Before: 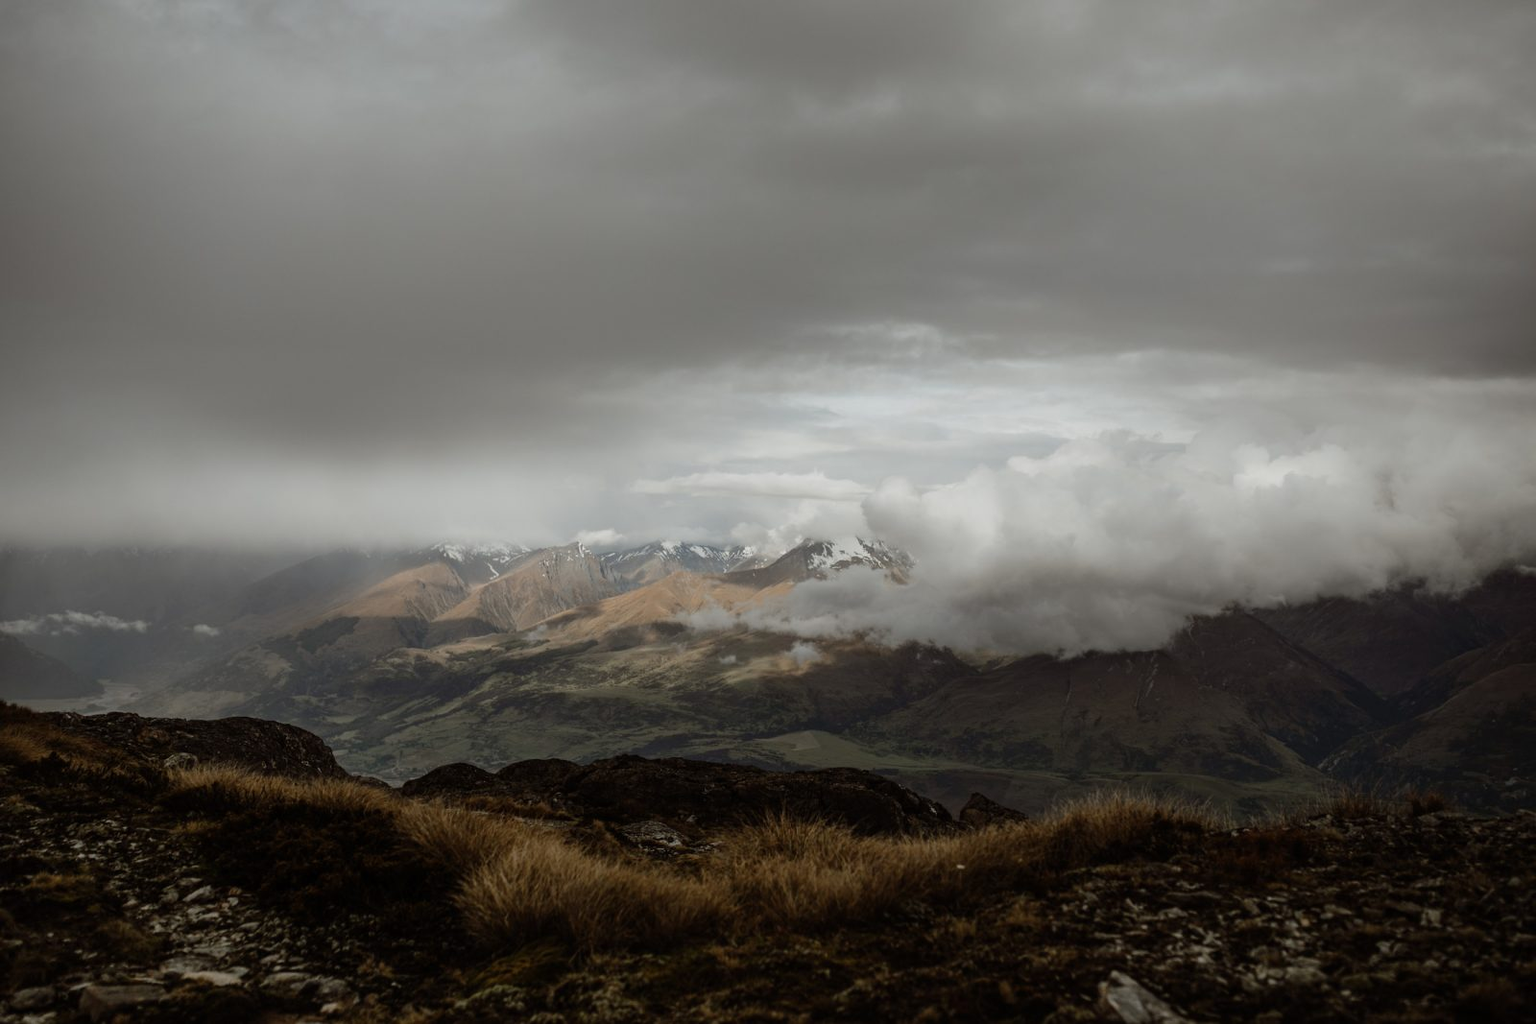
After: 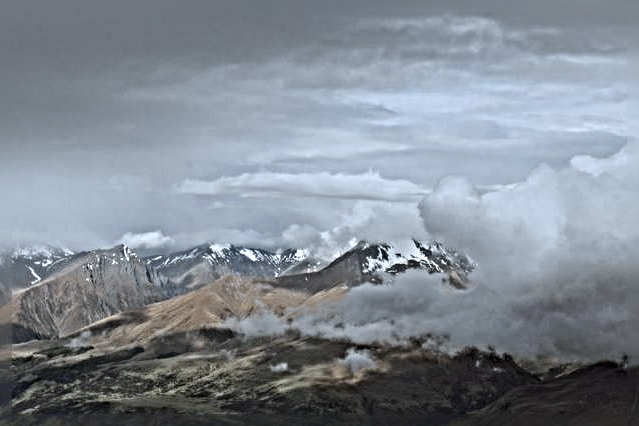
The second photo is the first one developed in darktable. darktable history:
white balance: red 0.931, blue 1.11
sharpen: radius 6.3, amount 1.8, threshold 0
crop: left 30%, top 30%, right 30%, bottom 30%
